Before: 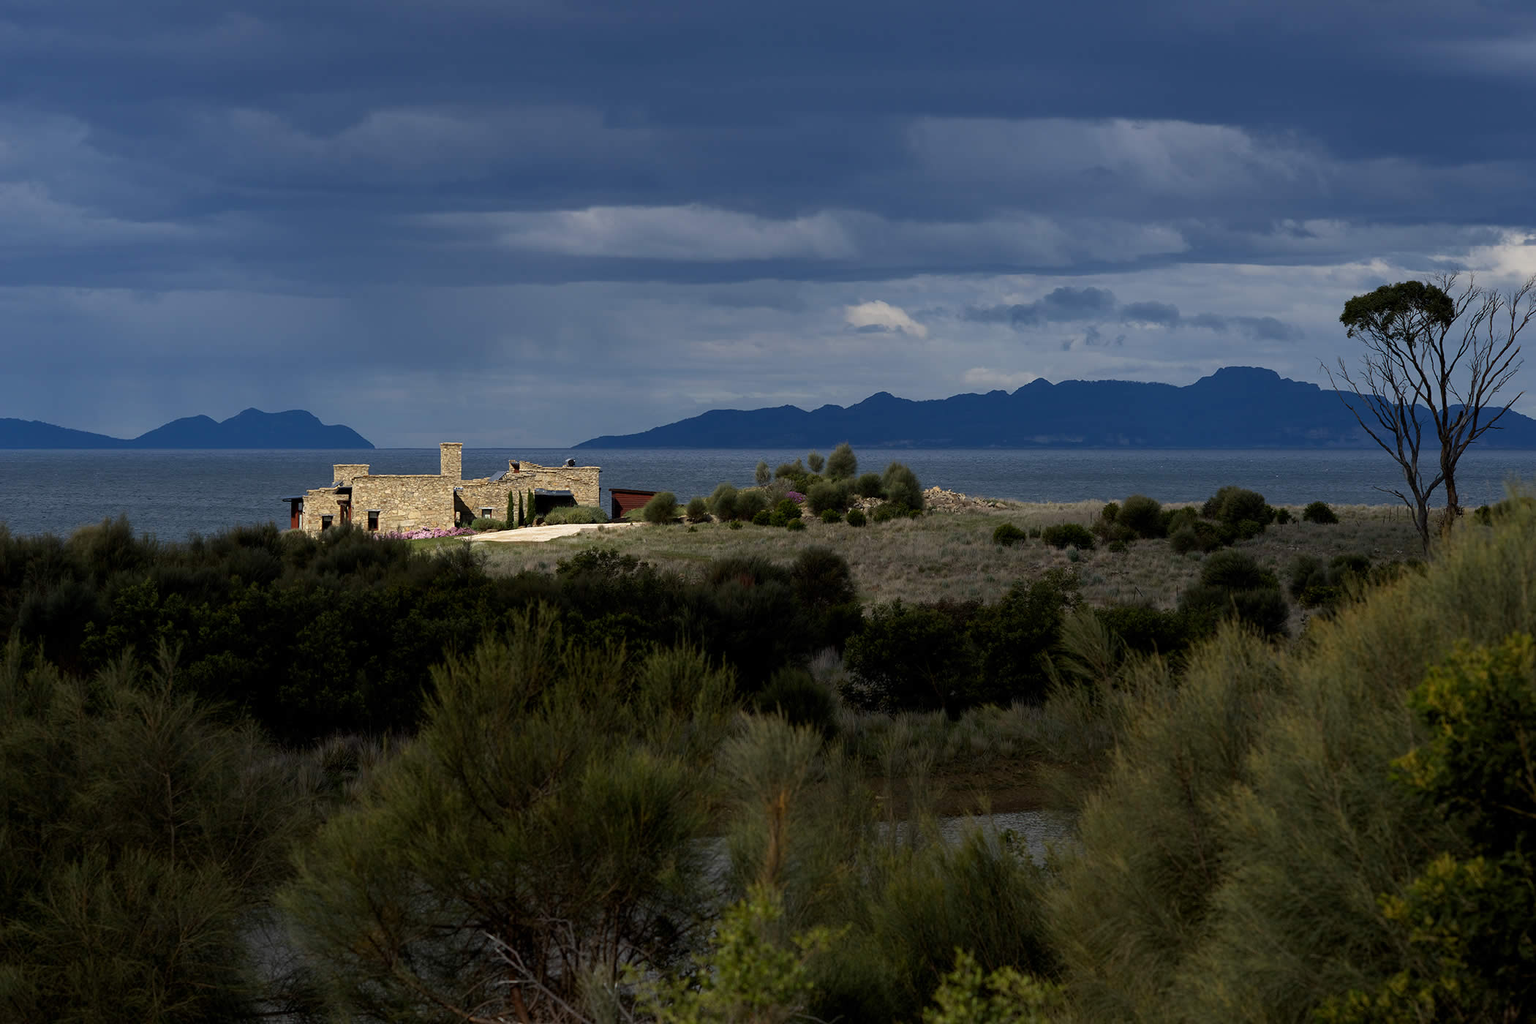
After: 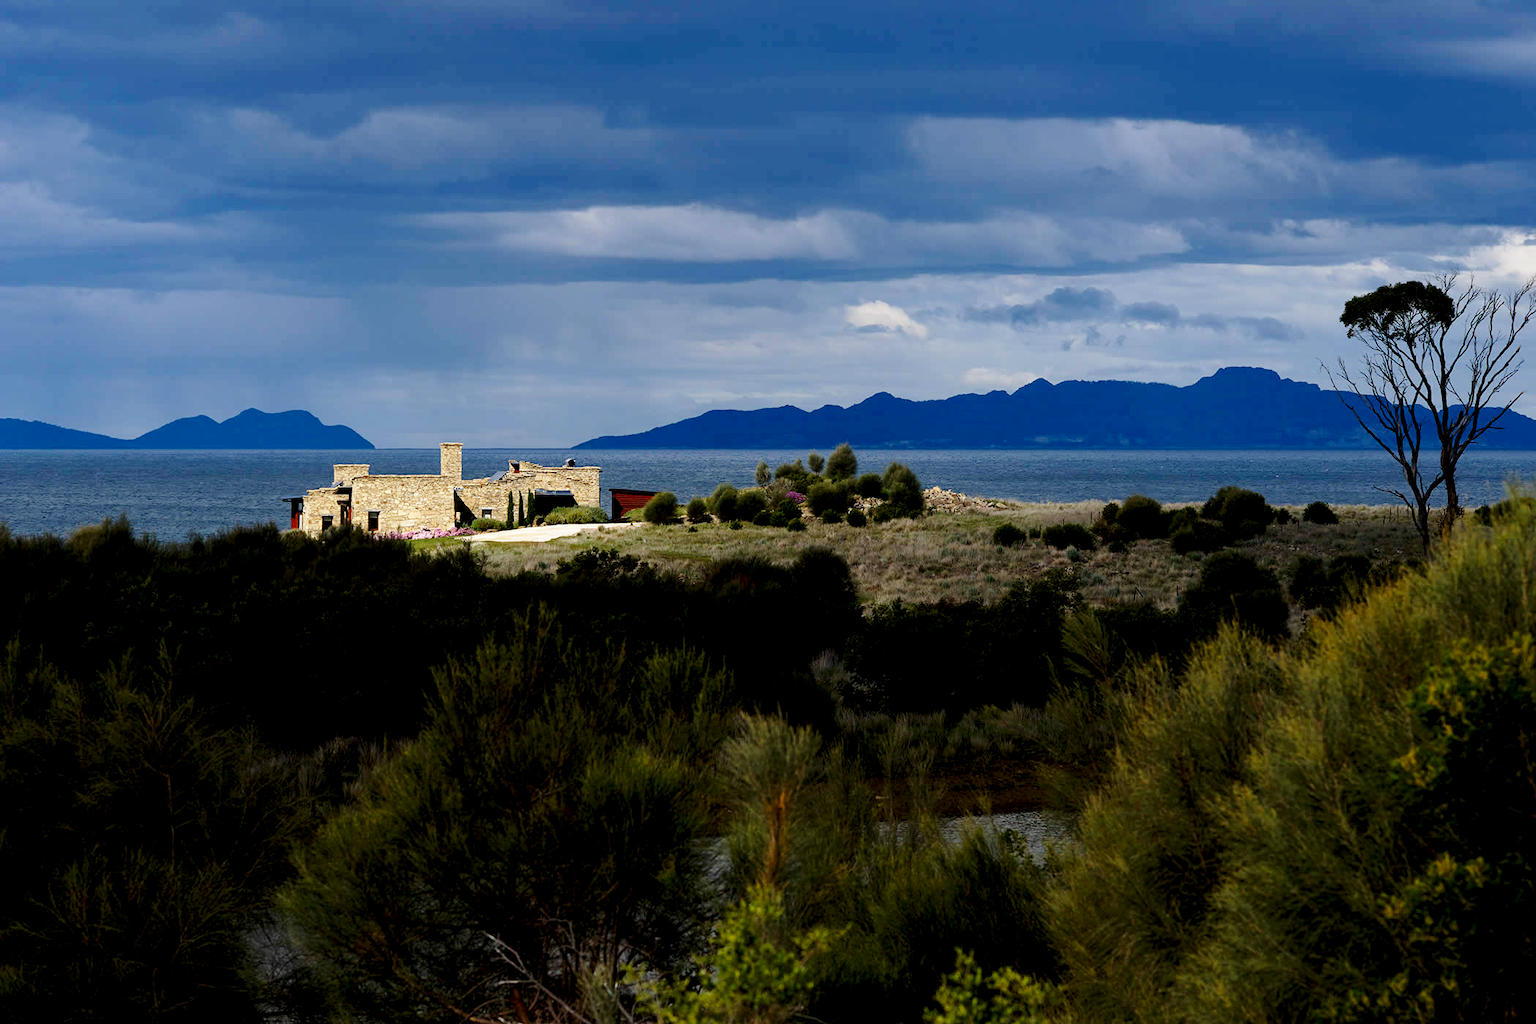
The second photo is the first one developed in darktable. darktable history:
base curve: curves: ch0 [(0, 0) (0.028, 0.03) (0.121, 0.232) (0.46, 0.748) (0.859, 0.968) (1, 1)], preserve colors none
exposure: black level correction 0.01, exposure 0.014 EV, compensate highlight preservation false
